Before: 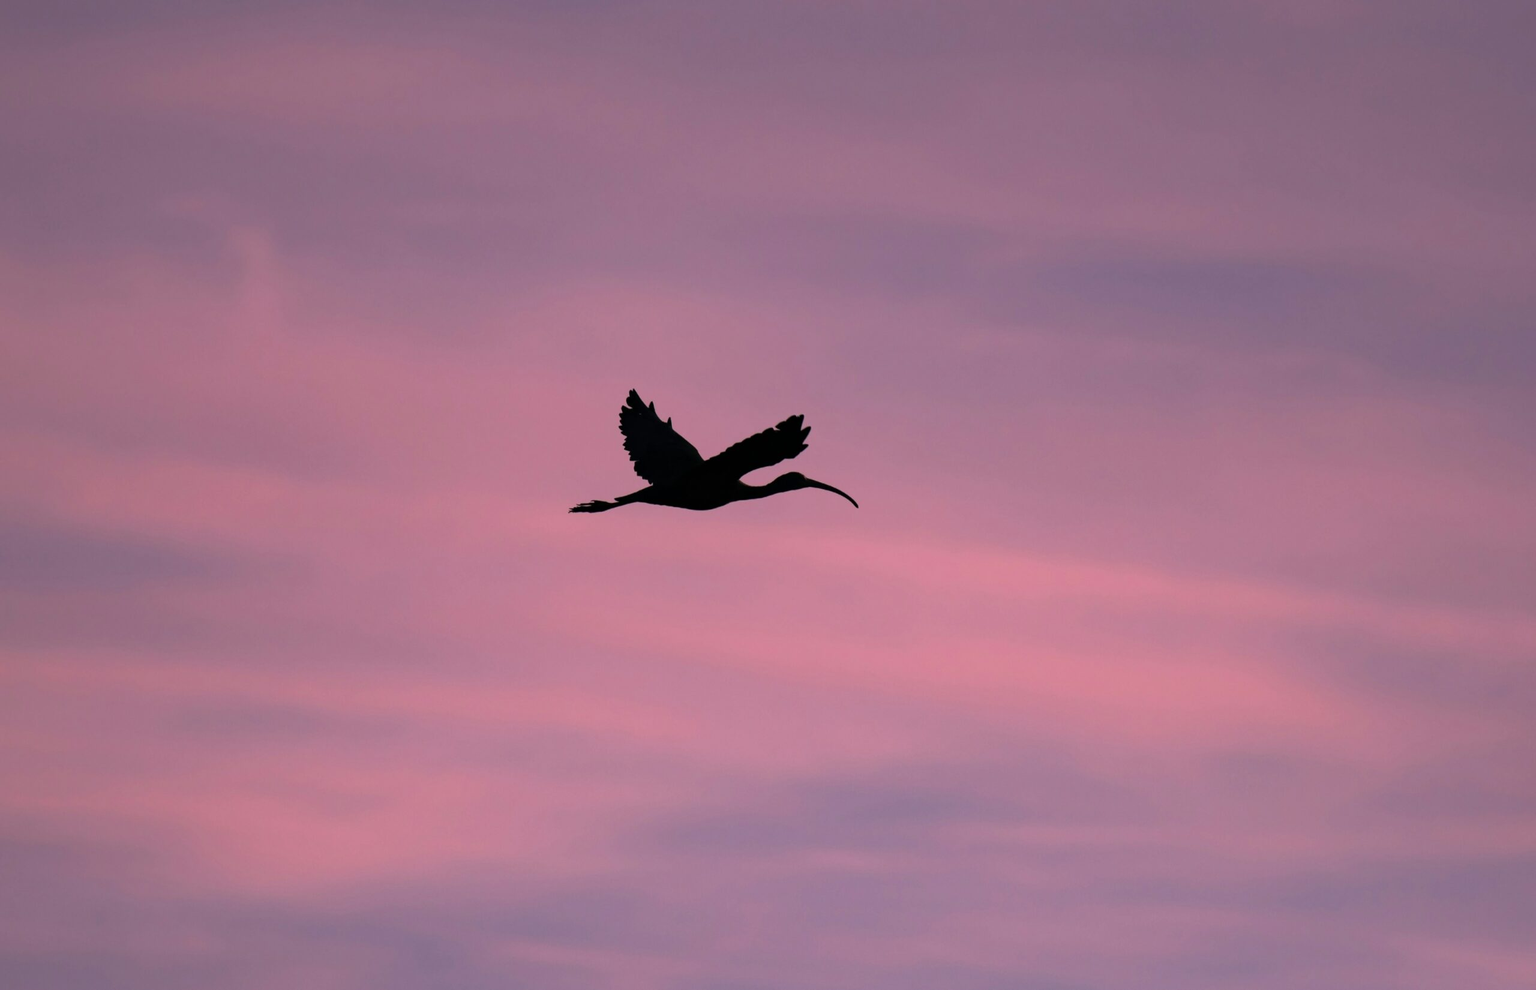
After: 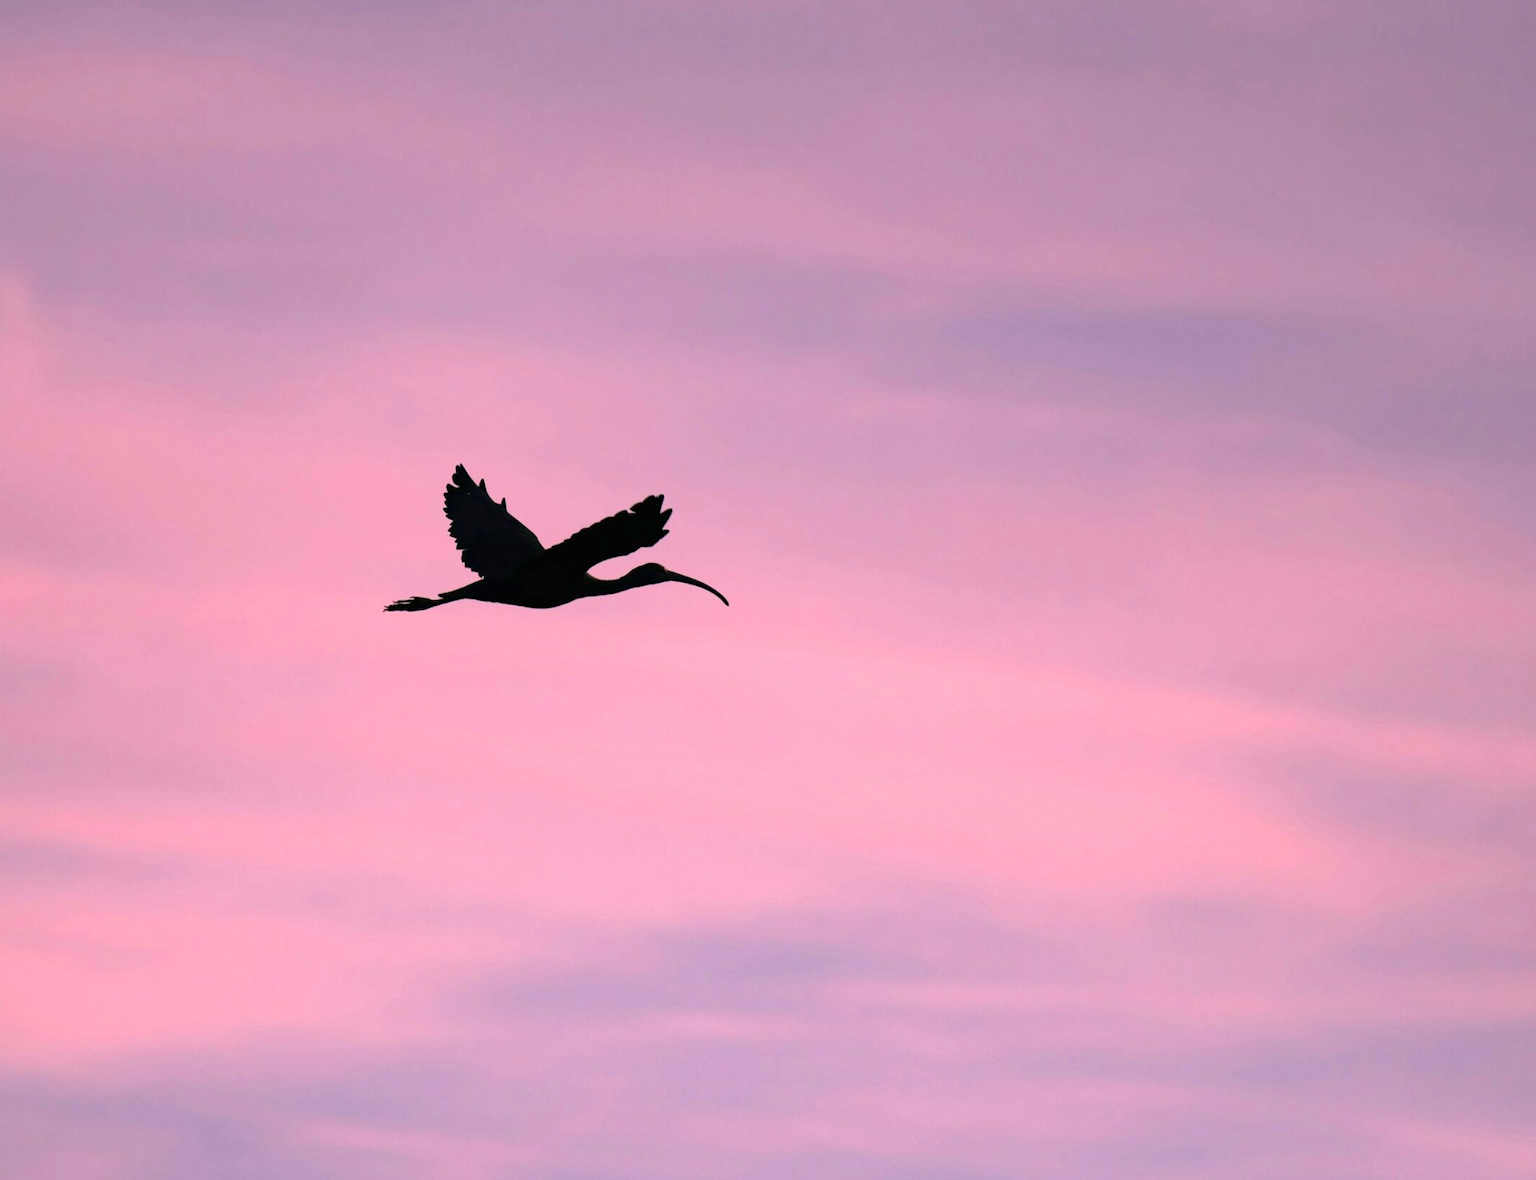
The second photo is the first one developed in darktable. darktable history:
exposure: black level correction 0, exposure 0.896 EV, compensate exposure bias true, compensate highlight preservation false
crop: left 16.131%
